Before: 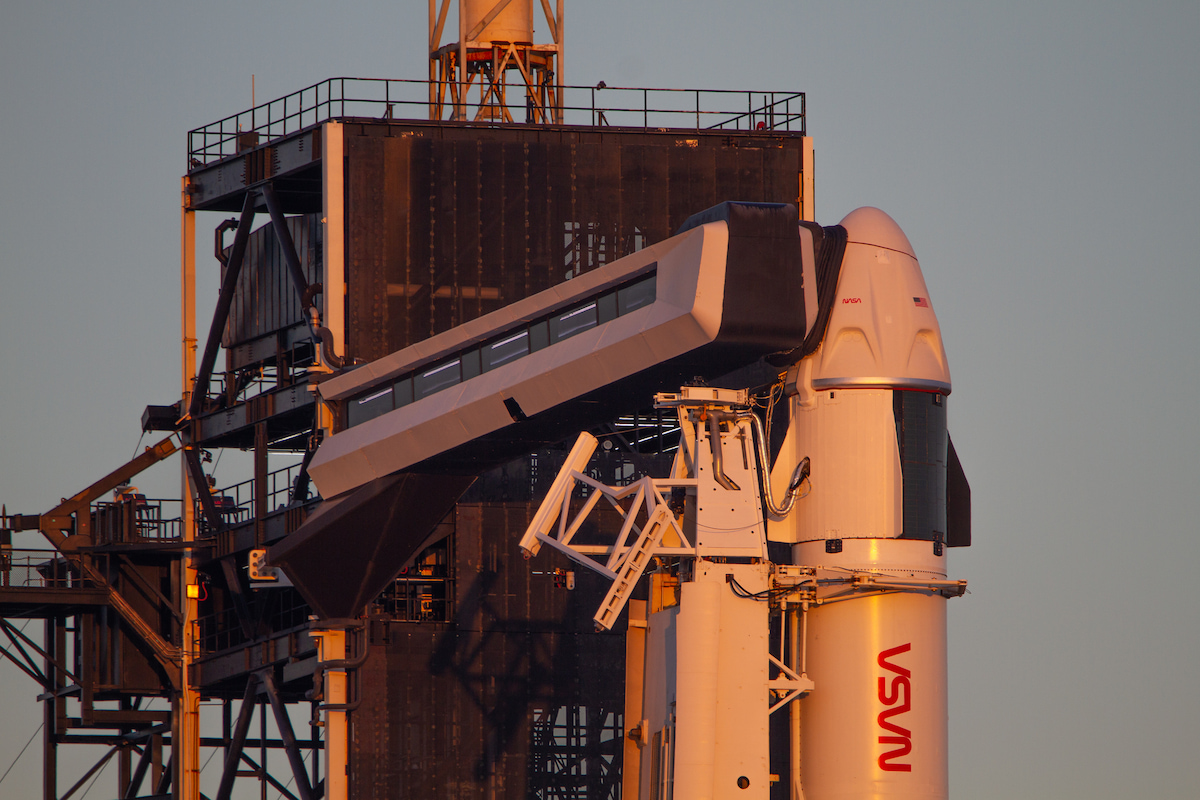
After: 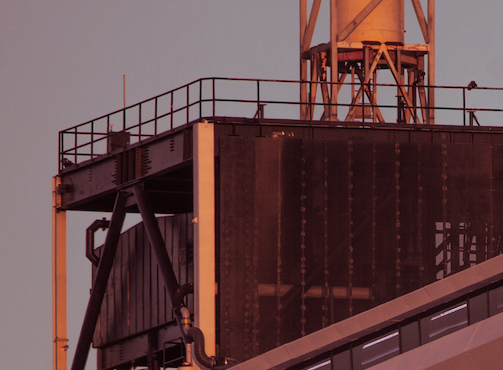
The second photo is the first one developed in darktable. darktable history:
split-toning: on, module defaults
crop and rotate: left 10.817%, top 0.062%, right 47.194%, bottom 53.626%
